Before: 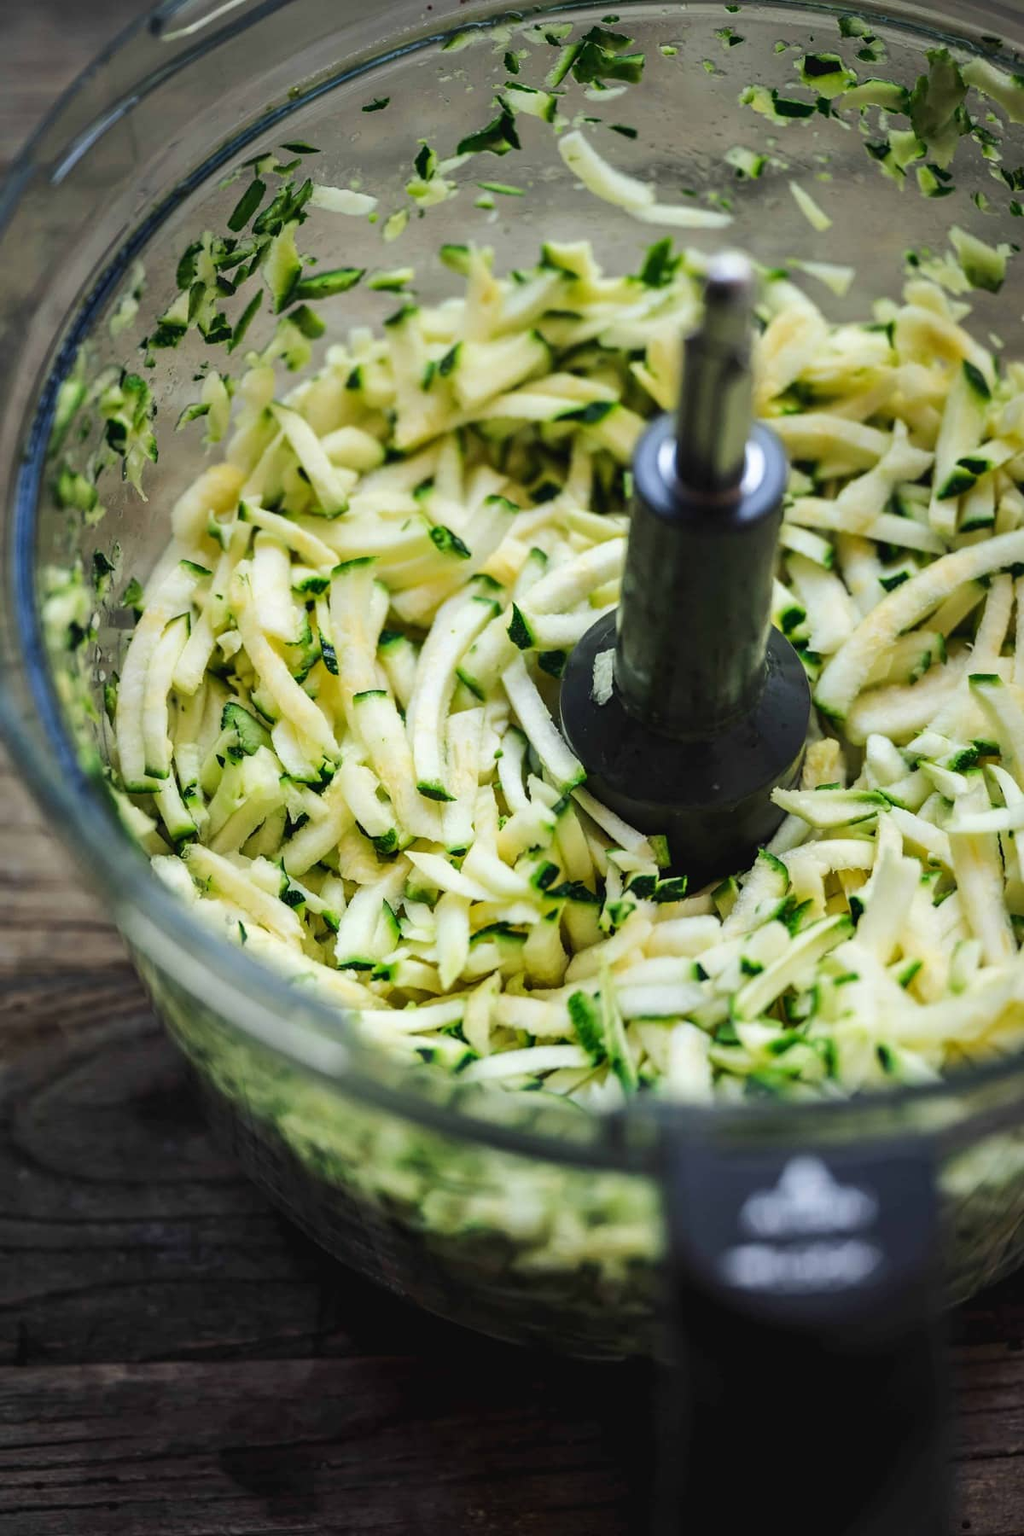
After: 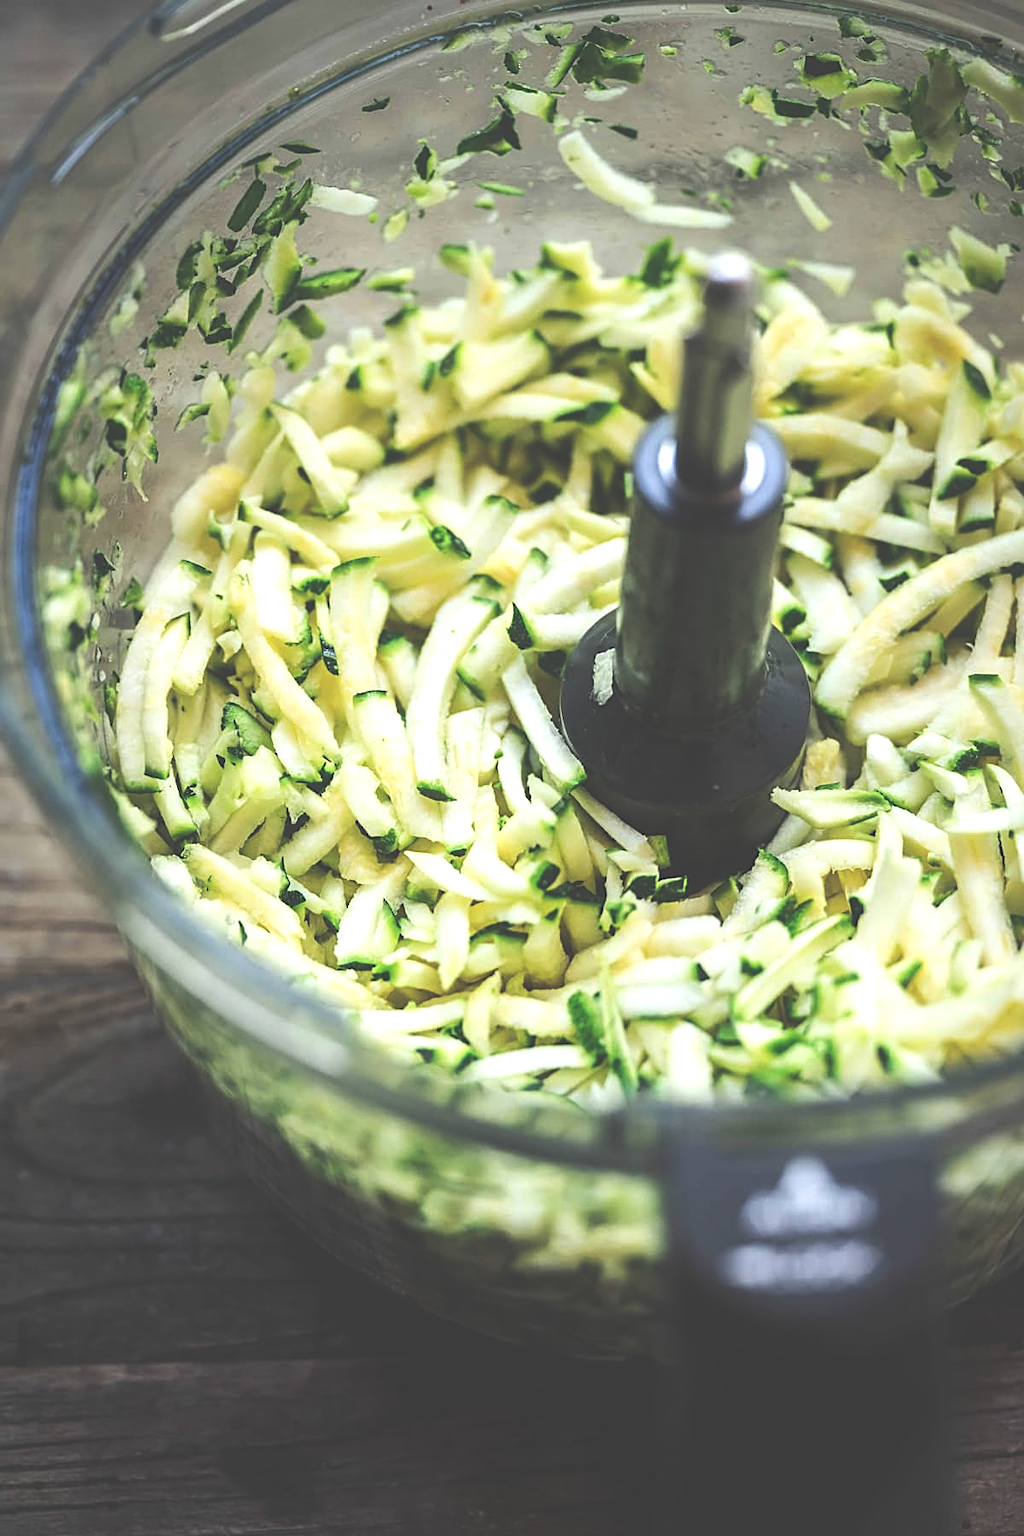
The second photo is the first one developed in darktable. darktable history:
sharpen: on, module defaults
exposure: black level correction -0.039, exposure 0.06 EV, compensate highlight preservation false
tone equalizer: -8 EV -0.42 EV, -7 EV -0.382 EV, -6 EV -0.344 EV, -5 EV -0.228 EV, -3 EV 0.188 EV, -2 EV 0.308 EV, -1 EV 0.412 EV, +0 EV 0.429 EV
